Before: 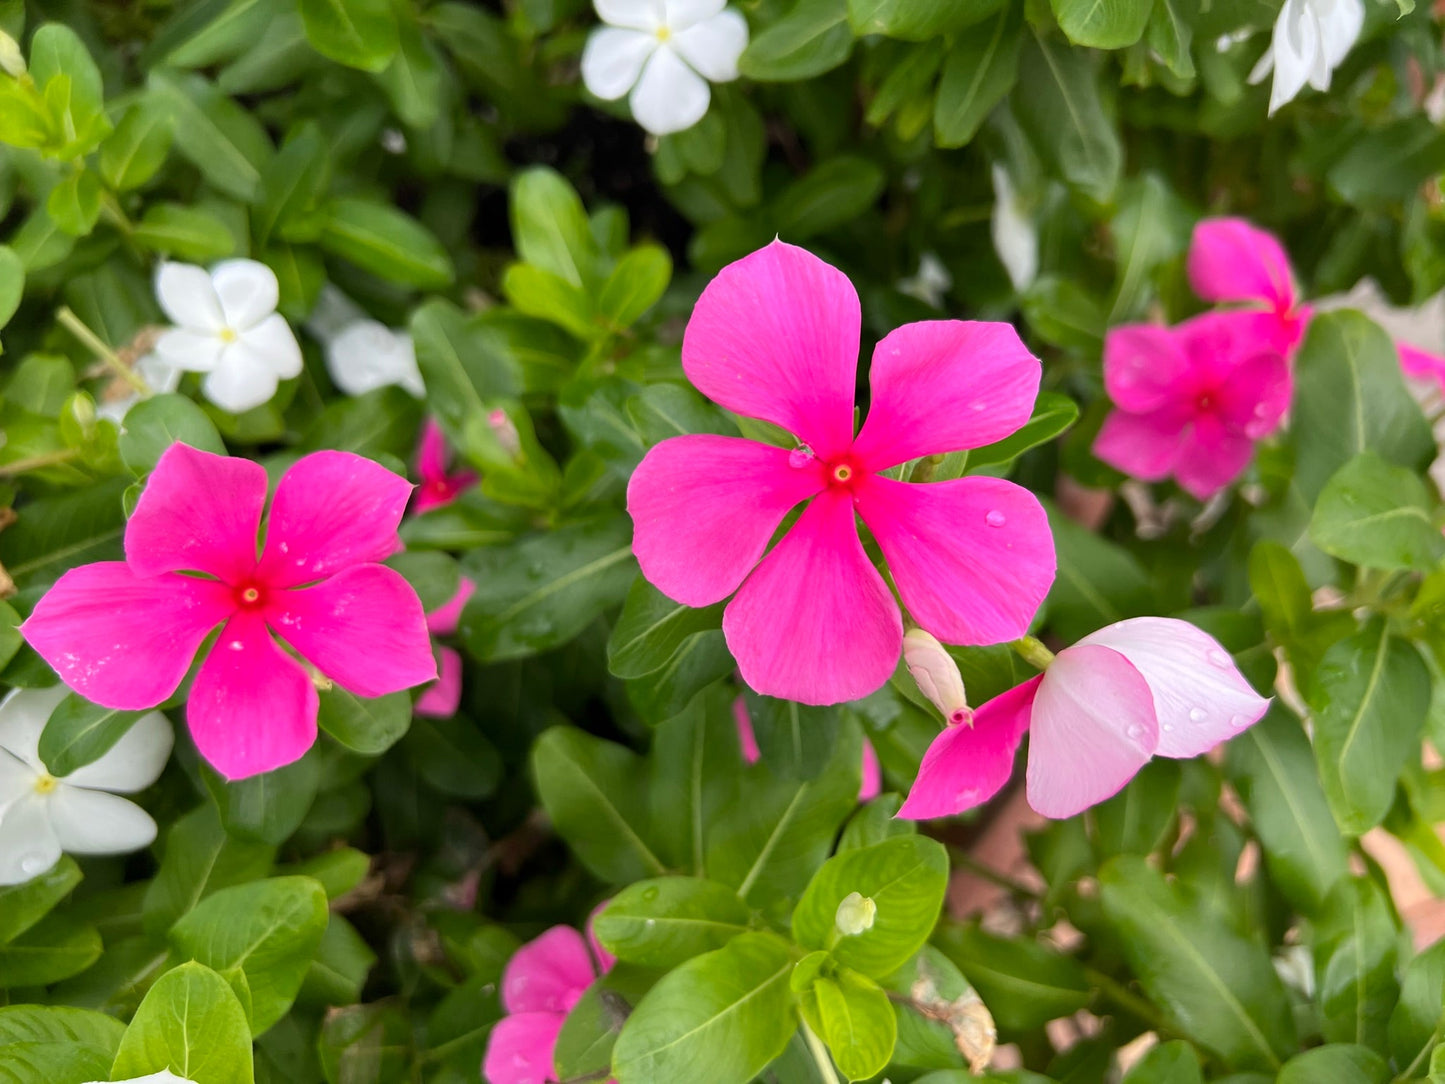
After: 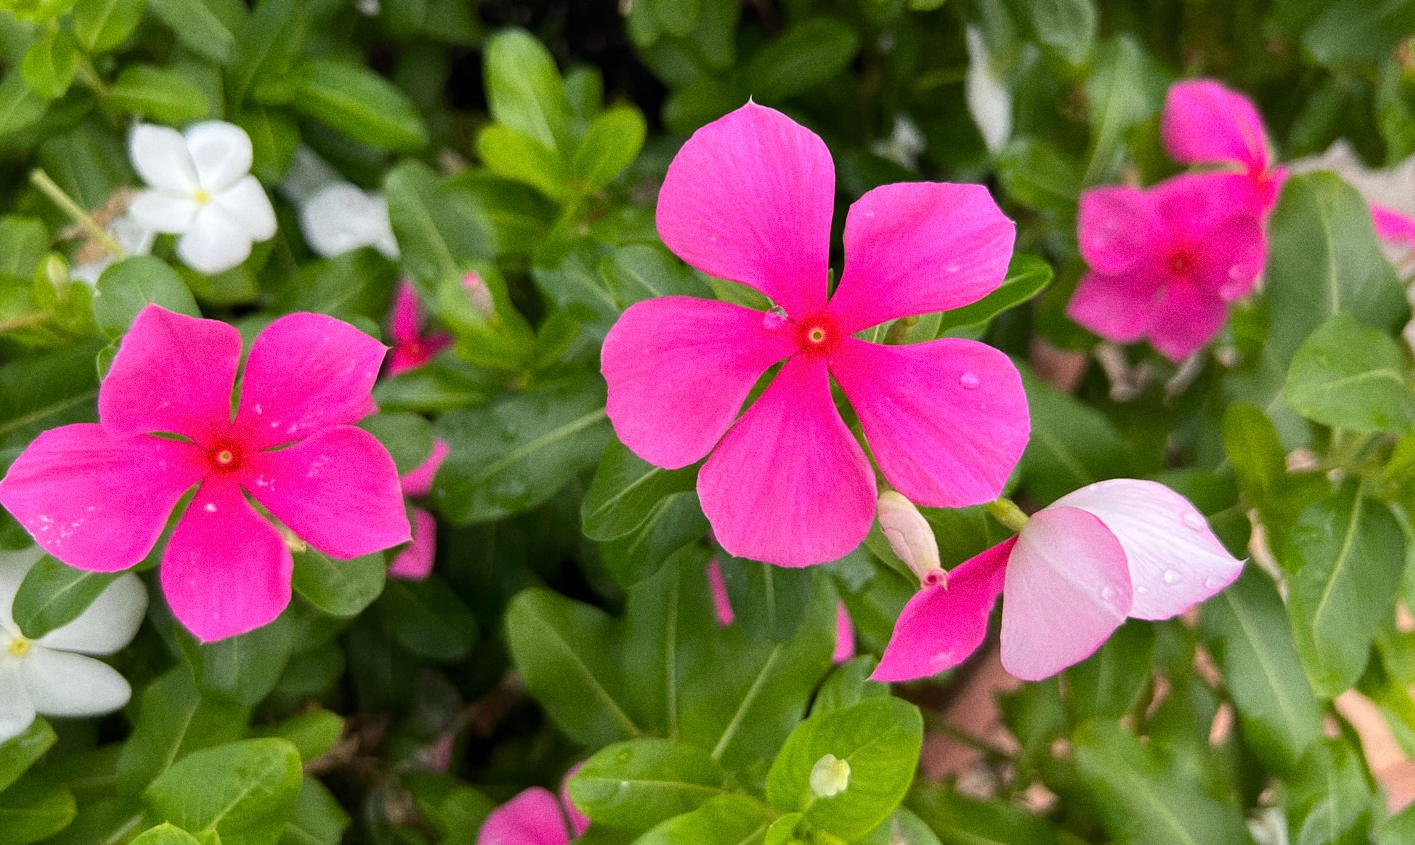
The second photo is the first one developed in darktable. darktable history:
crop and rotate: left 1.814%, top 12.818%, right 0.25%, bottom 9.225%
grain: coarseness 0.09 ISO
